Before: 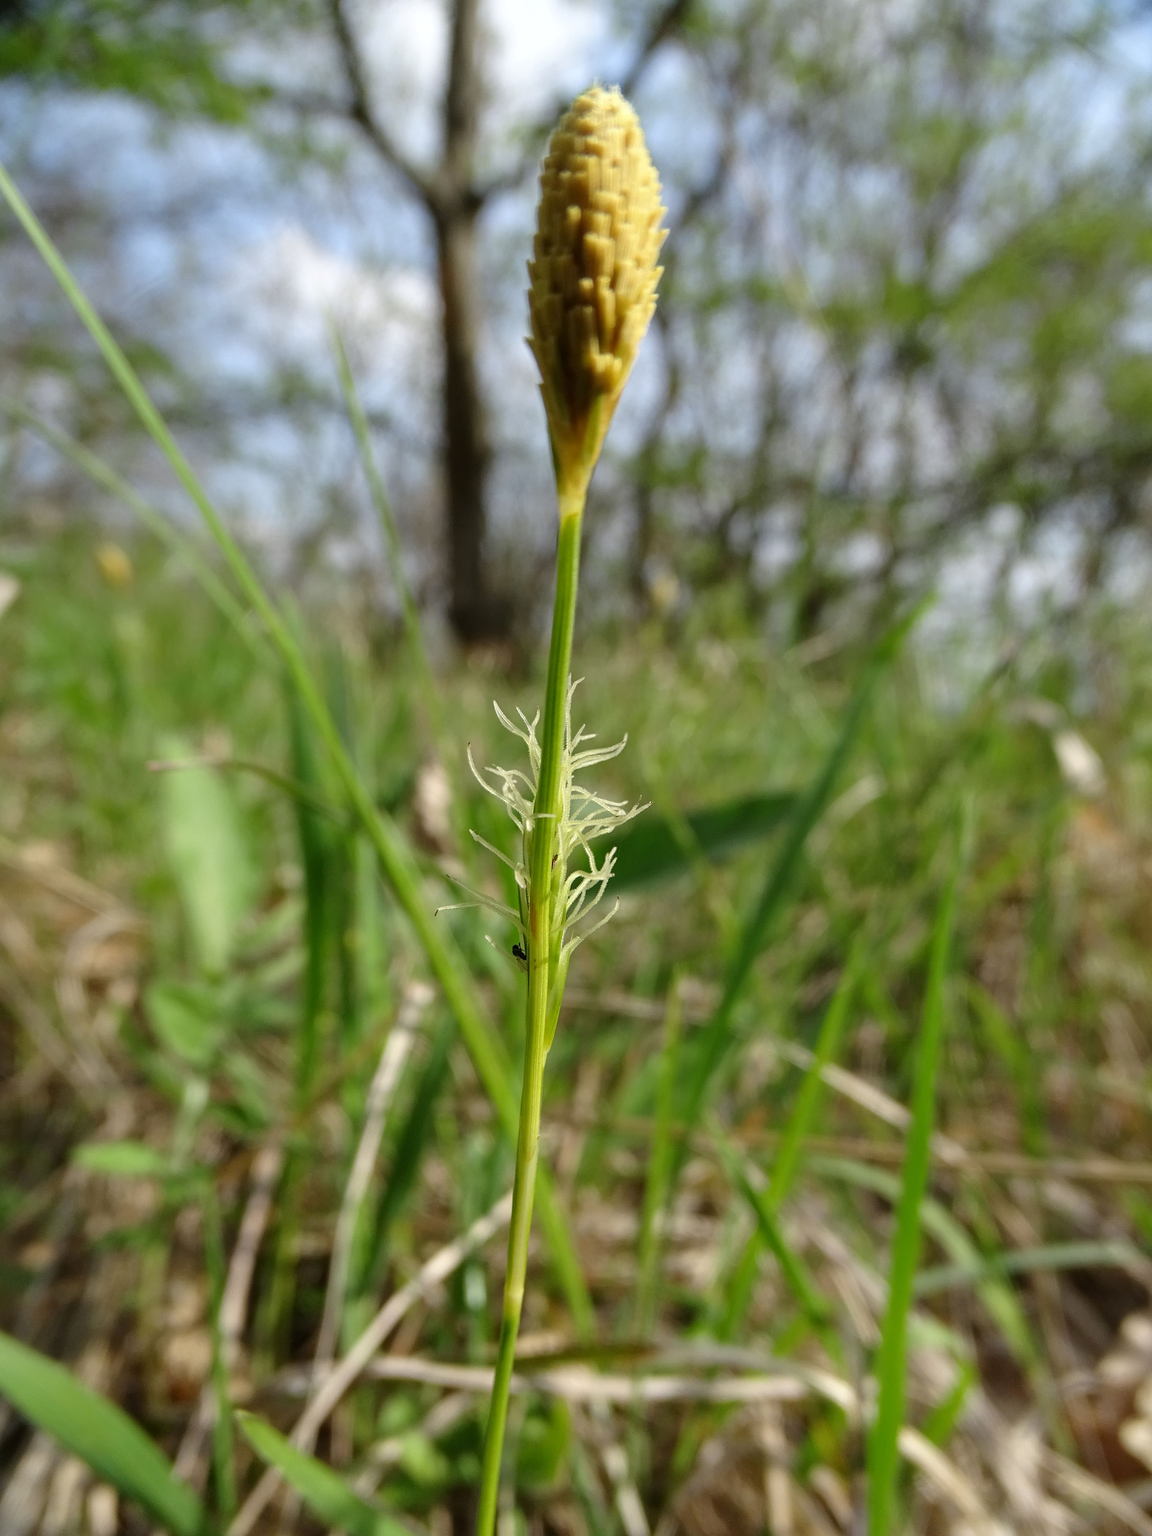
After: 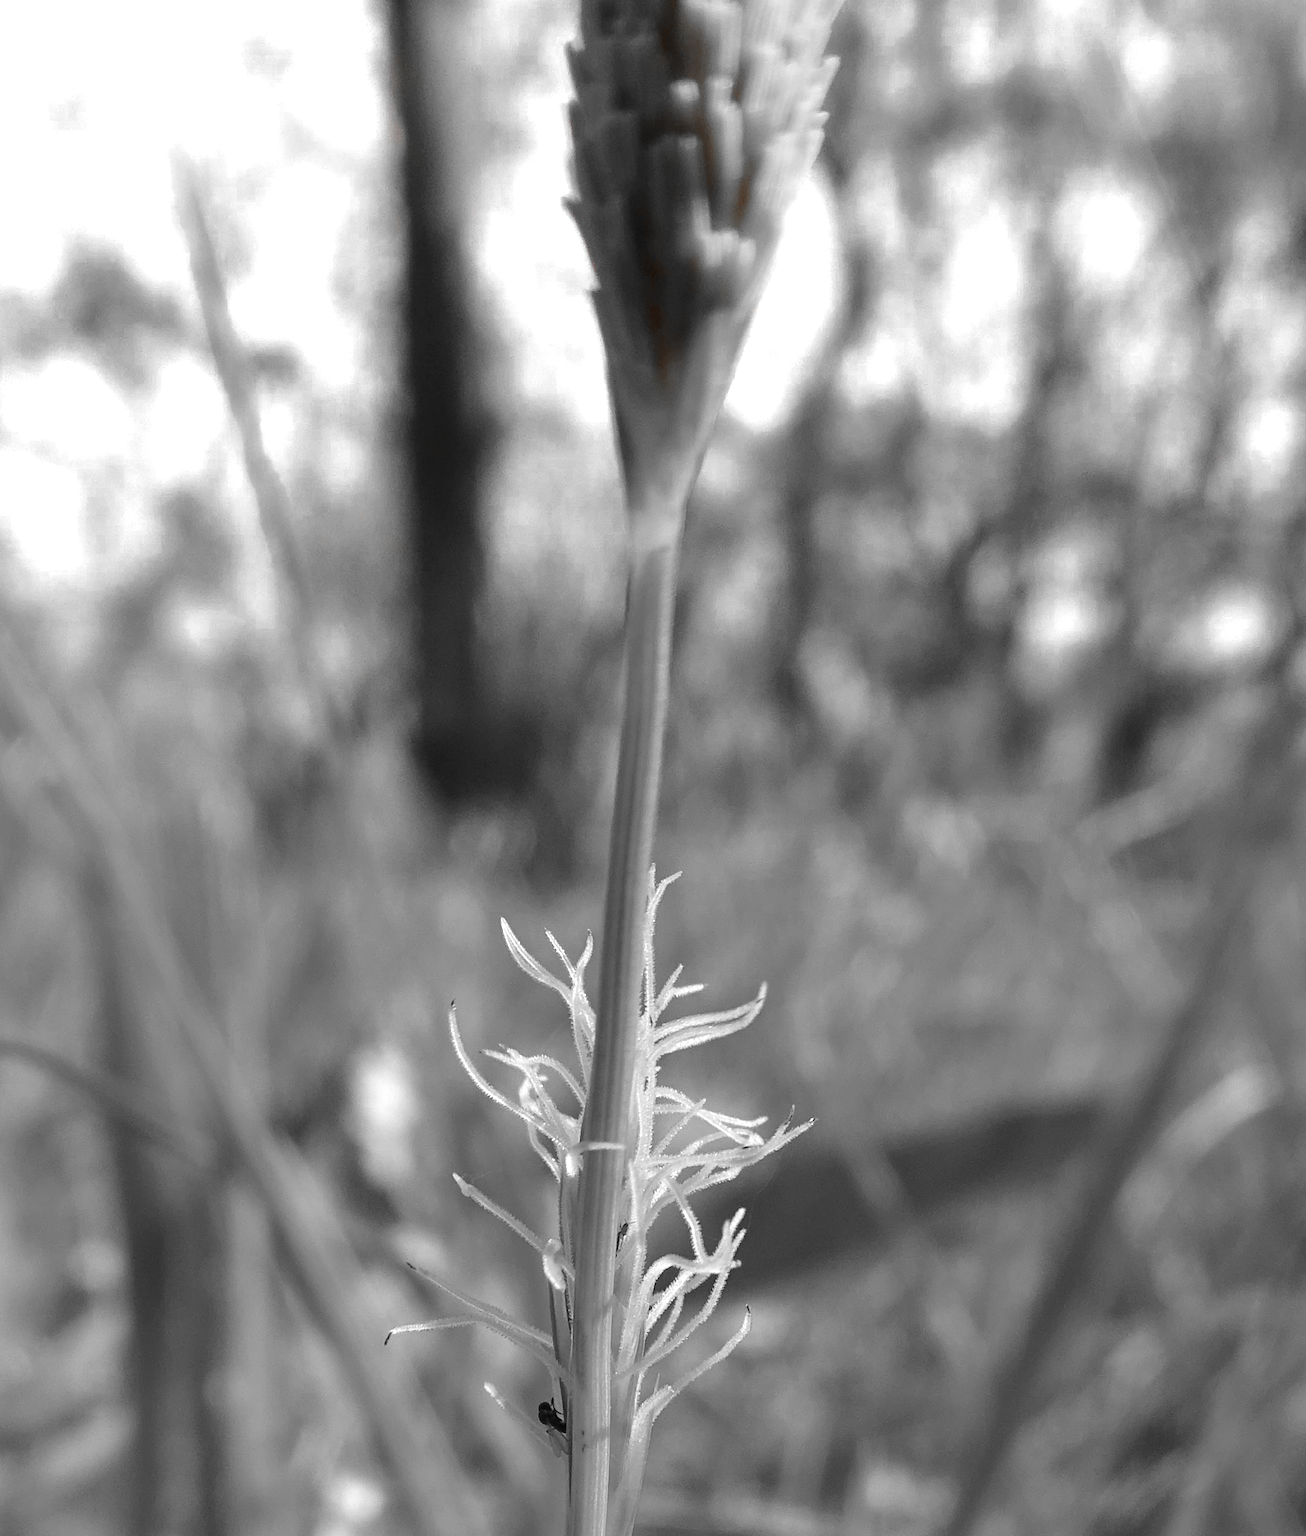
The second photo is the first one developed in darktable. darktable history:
exposure: black level correction 0, exposure 0.7 EV, compensate exposure bias true, compensate highlight preservation false
crop: left 20.932%, top 15.471%, right 21.848%, bottom 34.081%
color zones: curves: ch0 [(0, 0.352) (0.143, 0.407) (0.286, 0.386) (0.429, 0.431) (0.571, 0.829) (0.714, 0.853) (0.857, 0.833) (1, 0.352)]; ch1 [(0, 0.604) (0.072, 0.726) (0.096, 0.608) (0.205, 0.007) (0.571, -0.006) (0.839, -0.013) (0.857, -0.012) (1, 0.604)]
